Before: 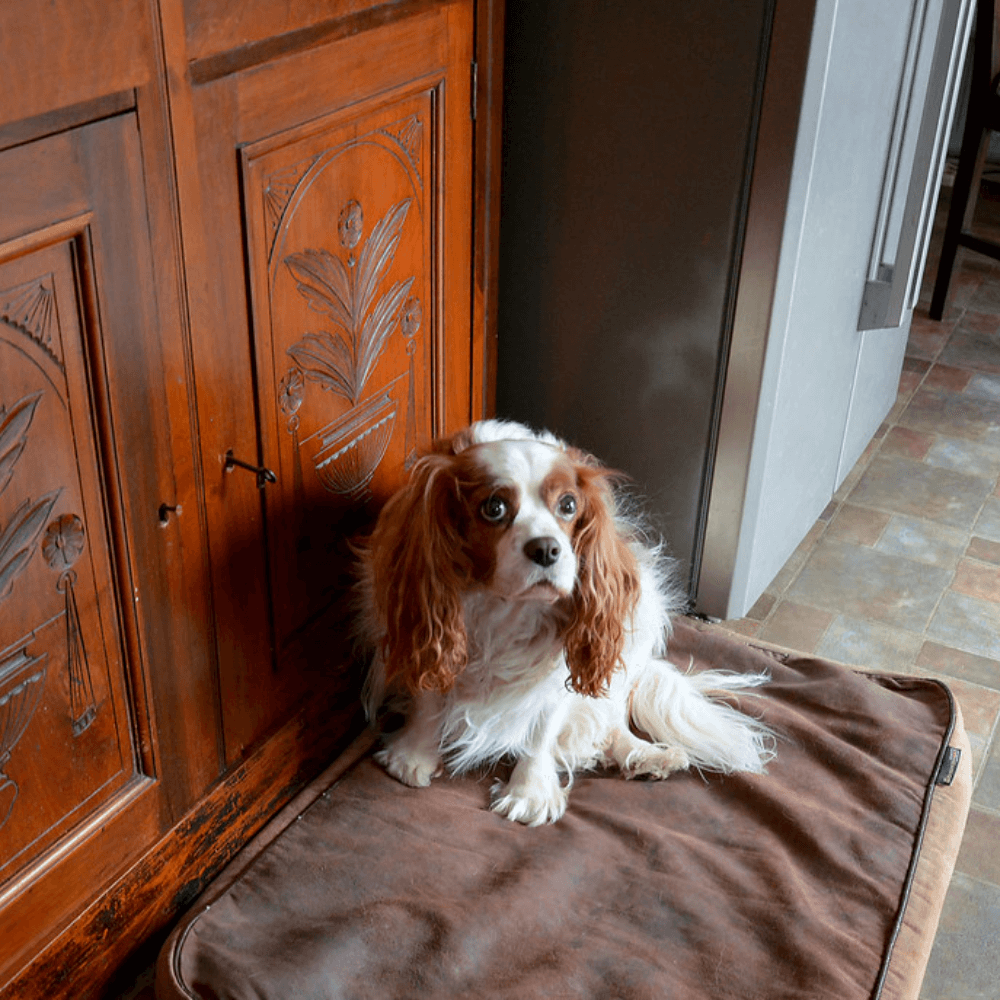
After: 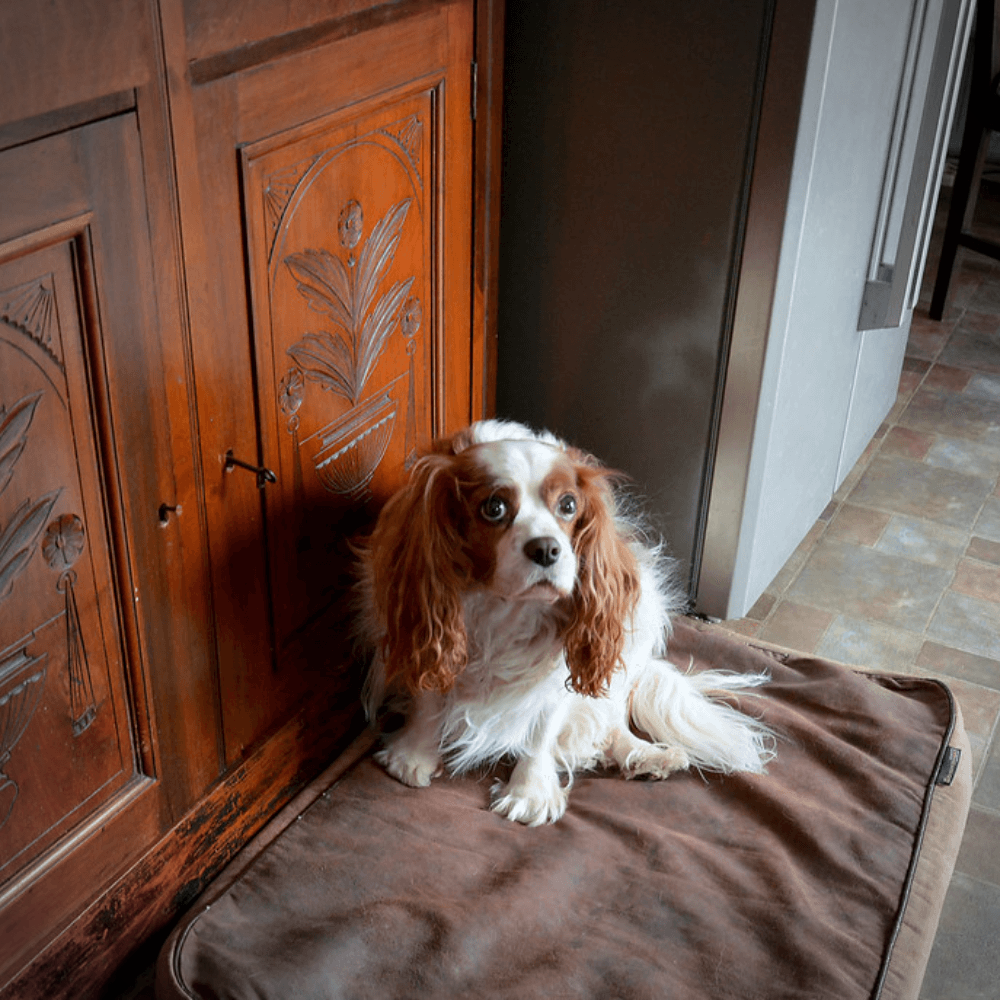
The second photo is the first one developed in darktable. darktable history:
vignetting: on, module defaults
color zones: curves: ch1 [(0, 0.469) (0.001, 0.469) (0.12, 0.446) (0.248, 0.469) (0.5, 0.5) (0.748, 0.5) (0.999, 0.469) (1, 0.469)], mix -62.56%
